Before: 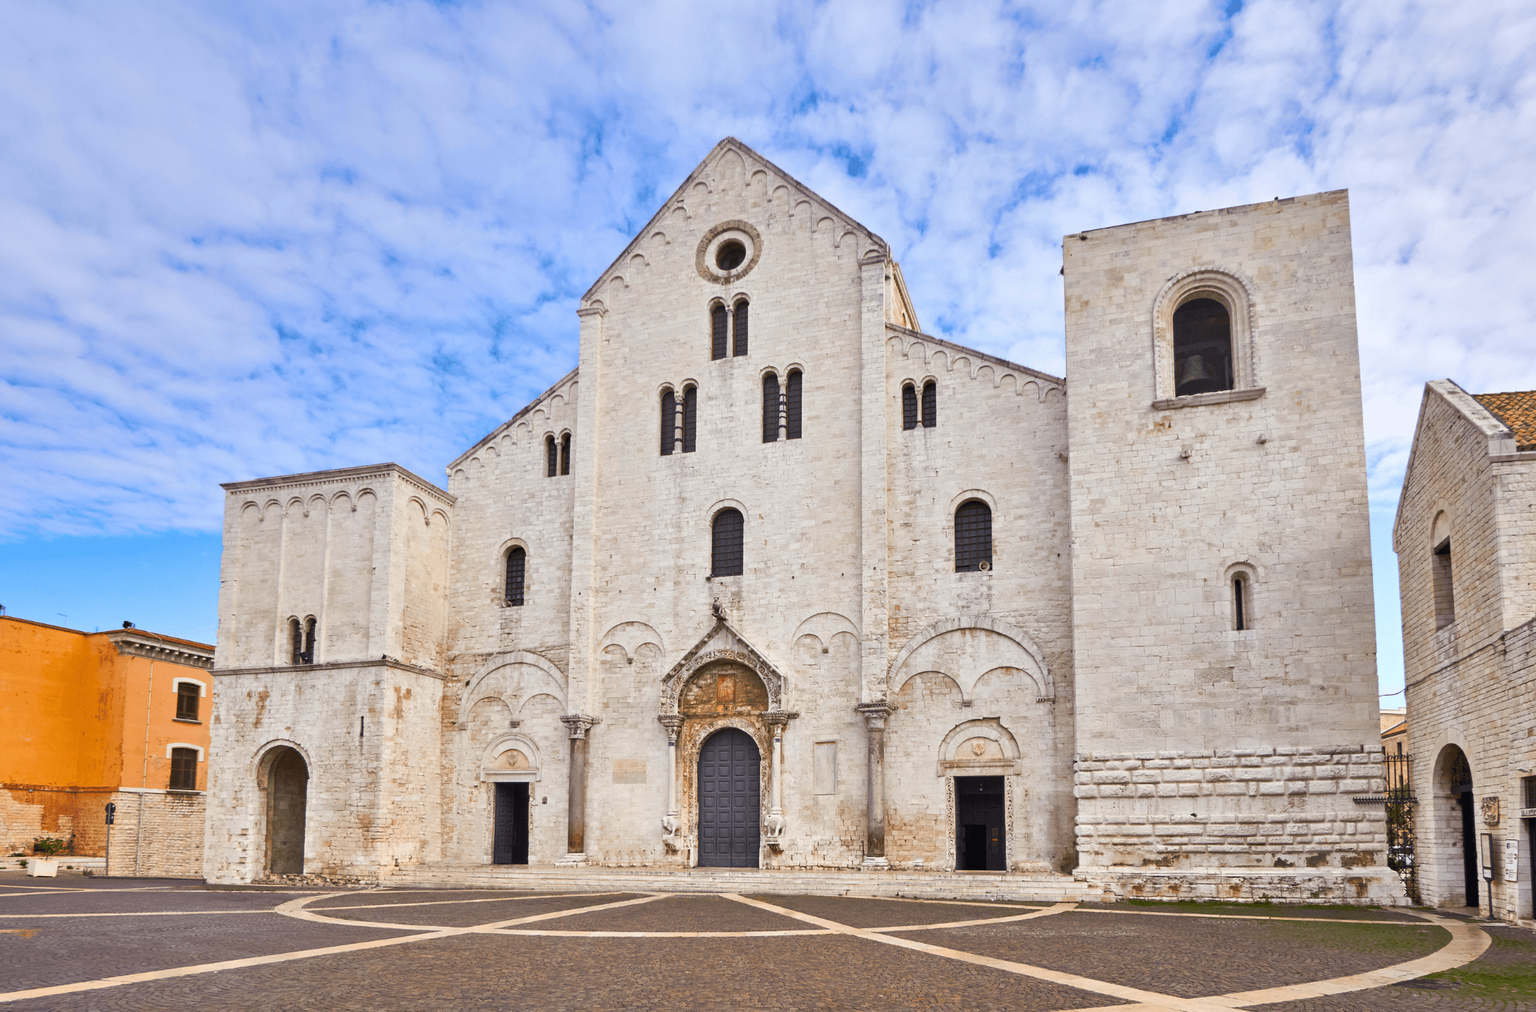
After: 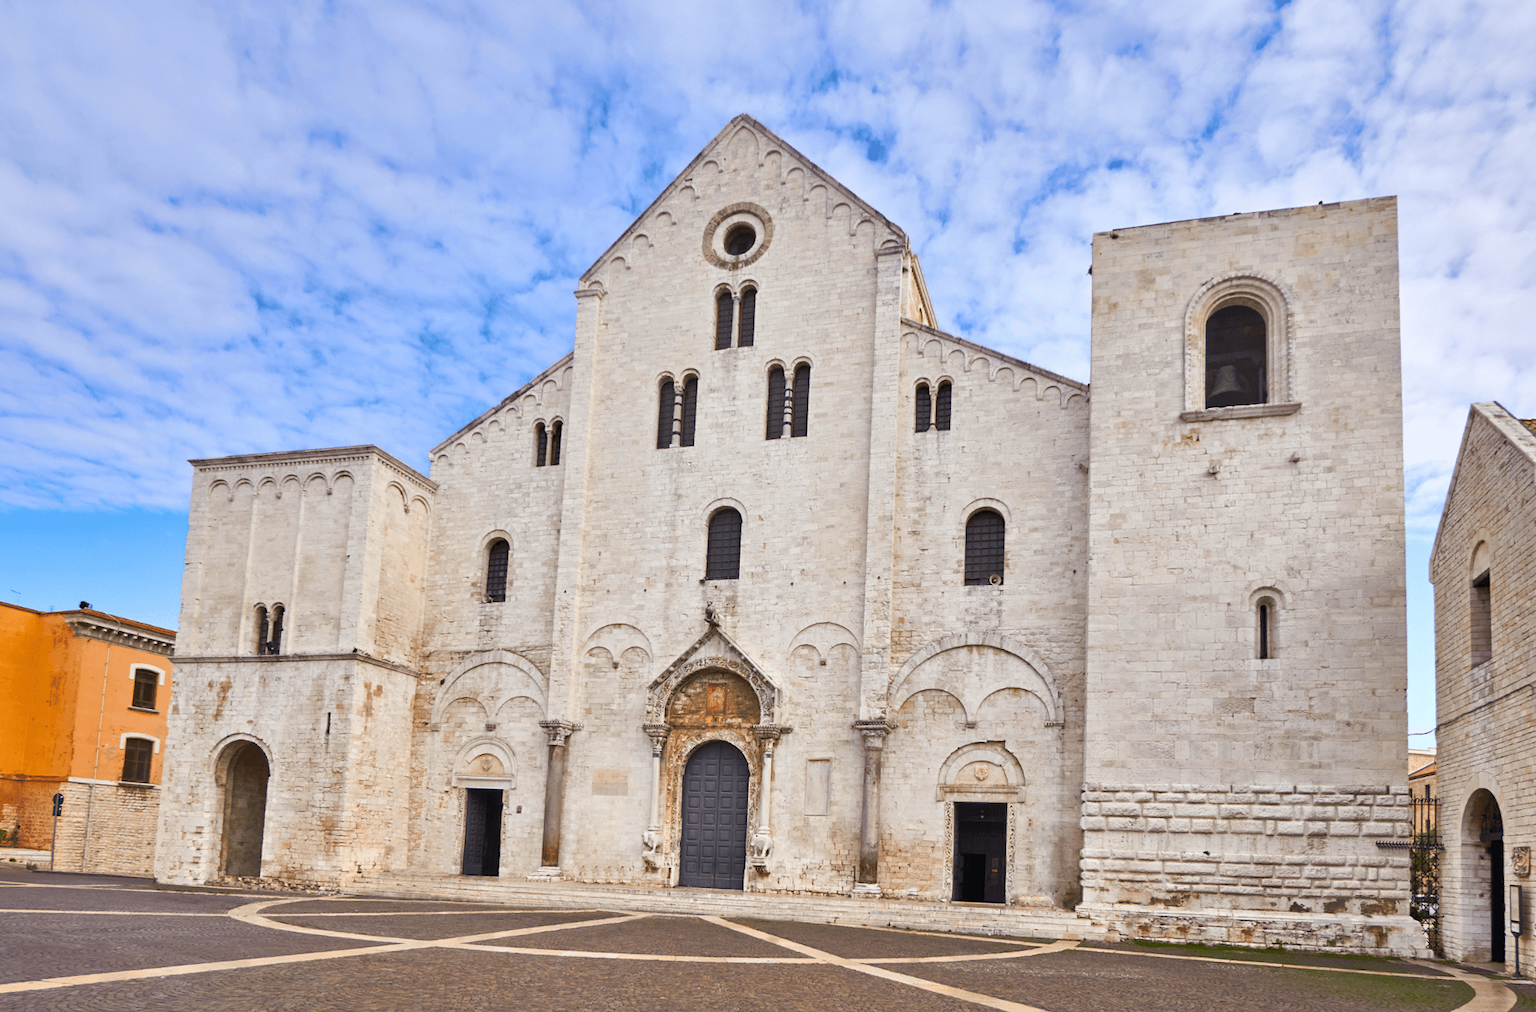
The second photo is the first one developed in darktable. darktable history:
crop and rotate: angle -2.33°
